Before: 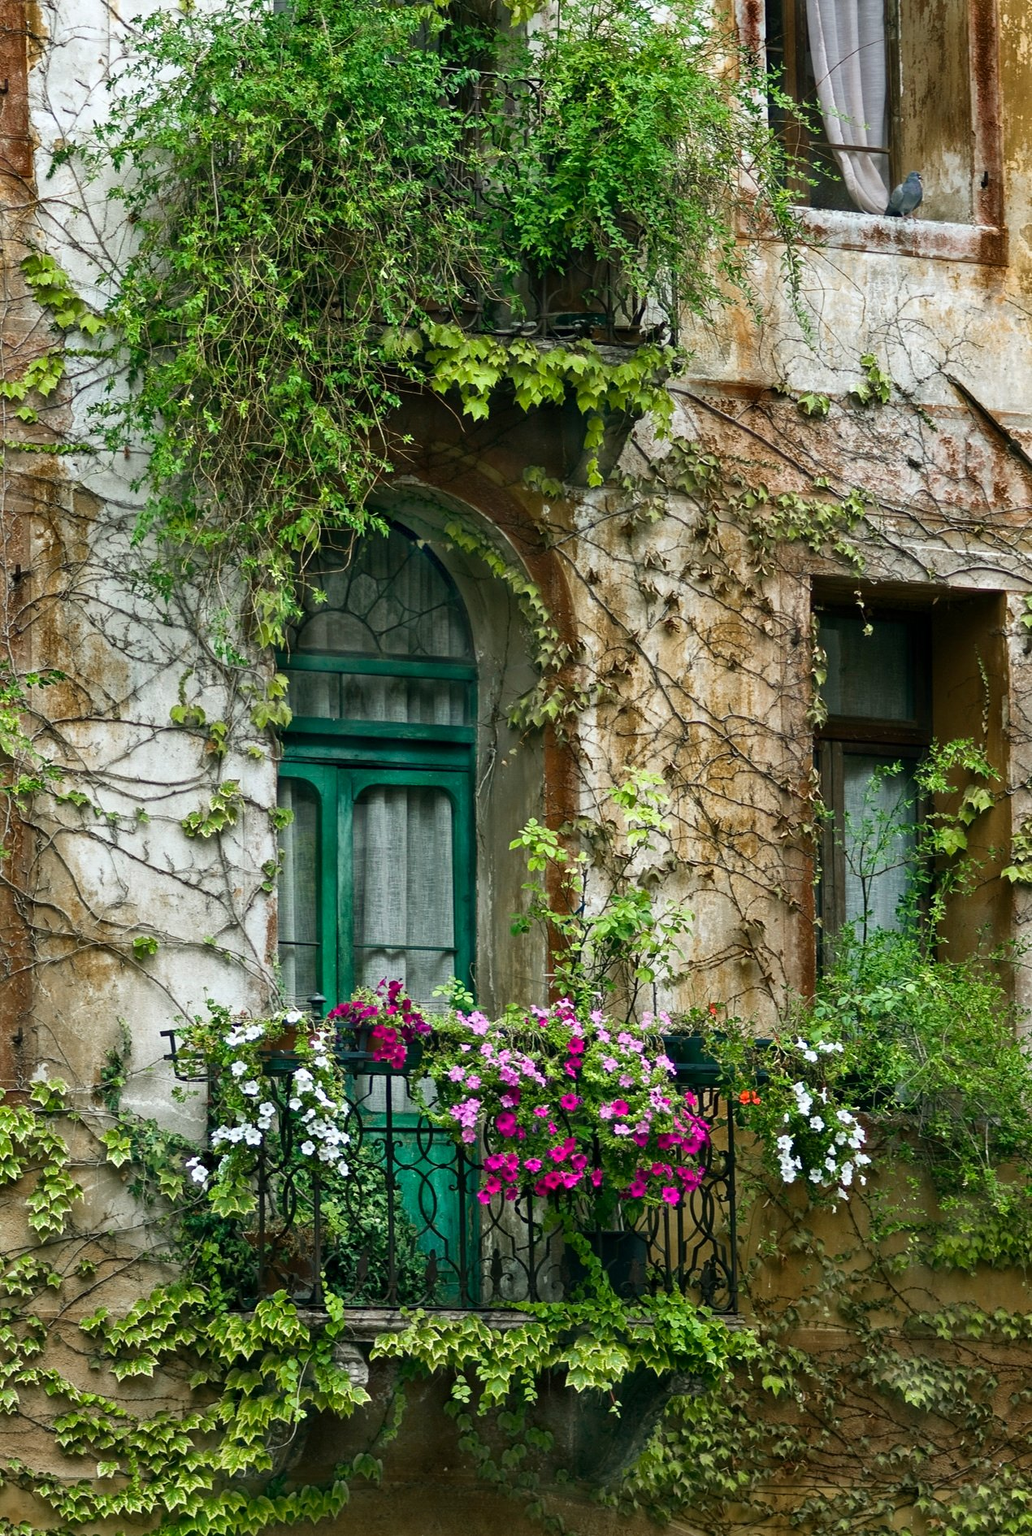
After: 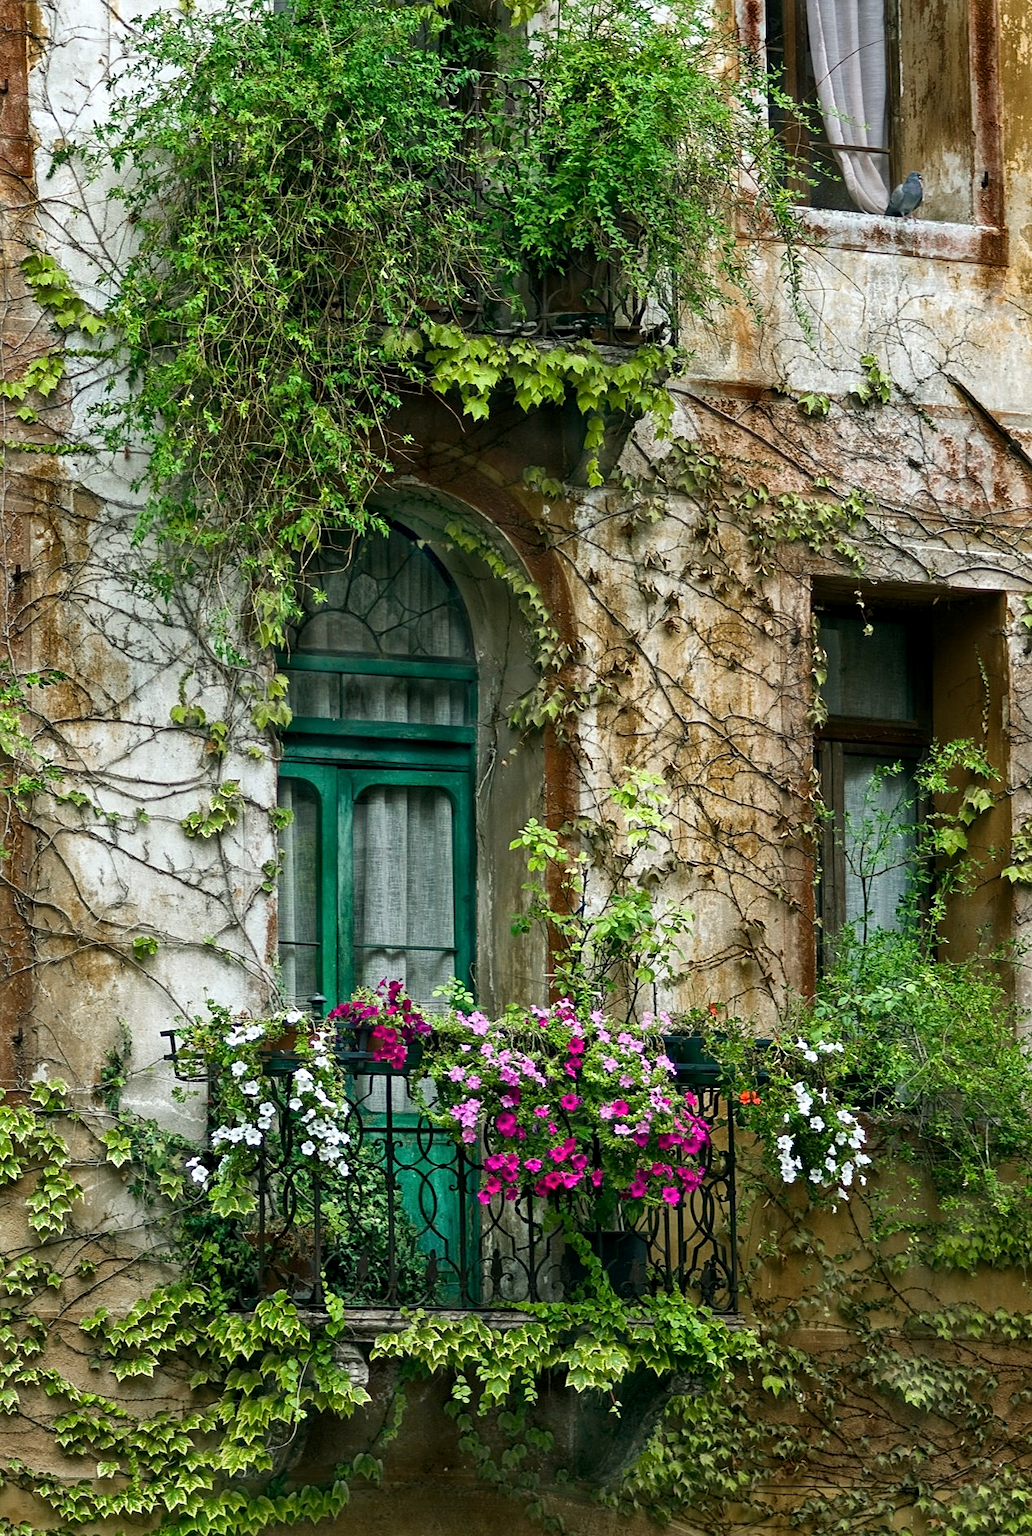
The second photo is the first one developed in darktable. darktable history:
local contrast: highlights 100%, shadows 100%, detail 120%, midtone range 0.2
sharpen: amount 0.2
